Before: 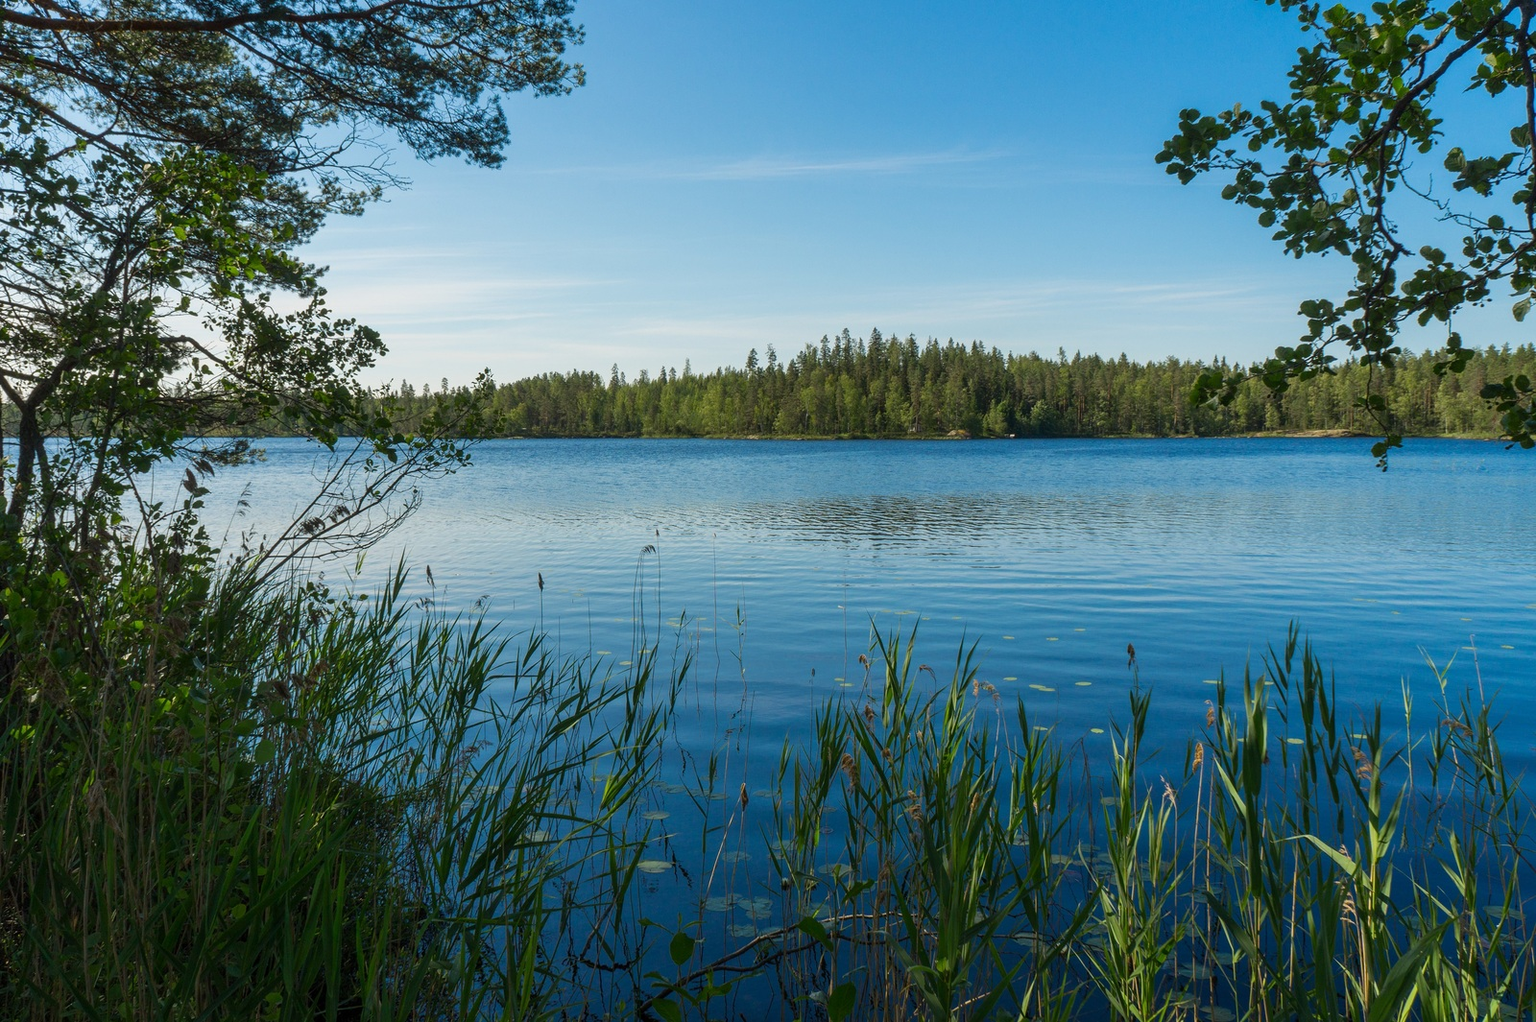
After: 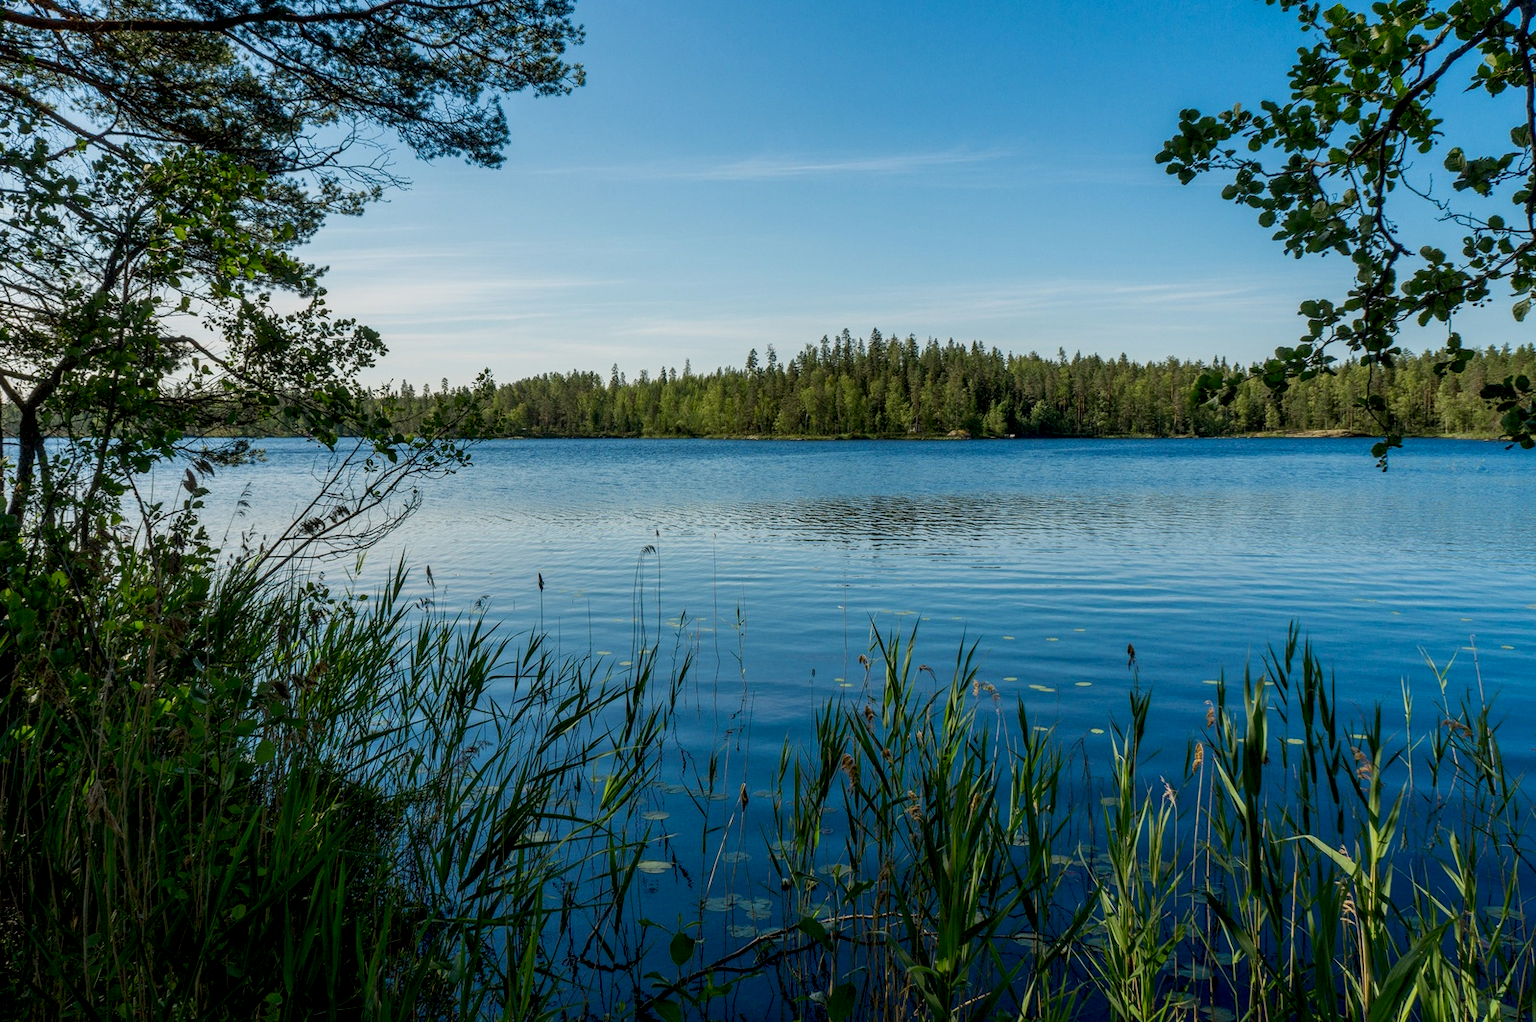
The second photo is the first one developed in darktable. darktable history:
exposure: black level correction 0.009, exposure -0.159 EV, compensate highlight preservation false
local contrast: on, module defaults
